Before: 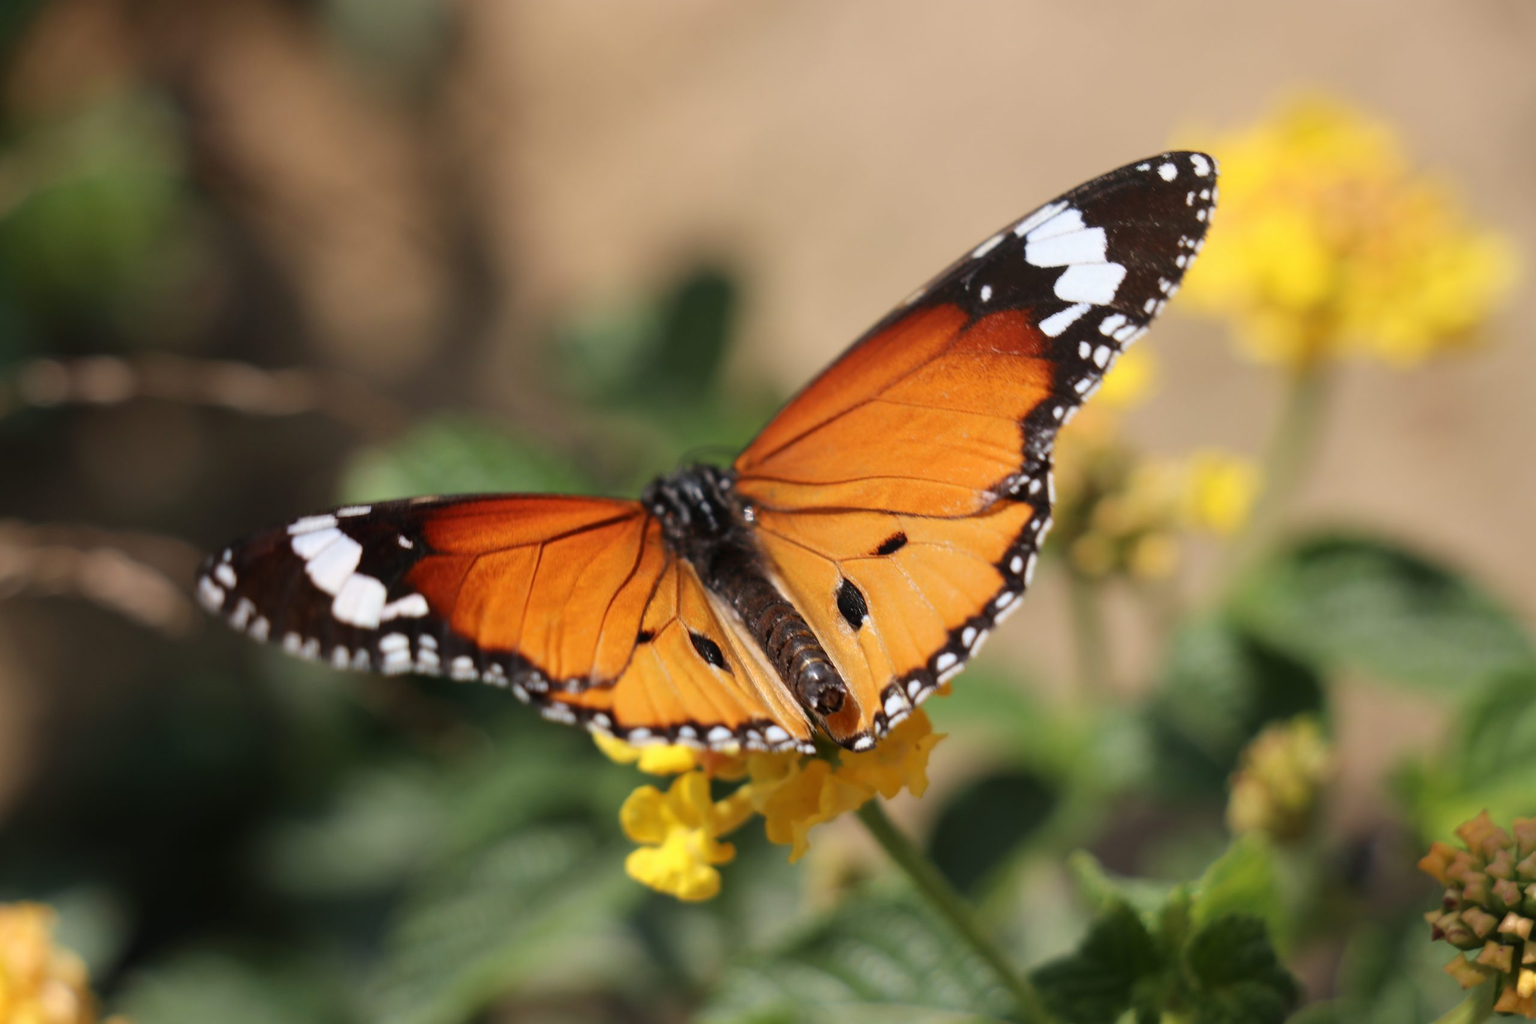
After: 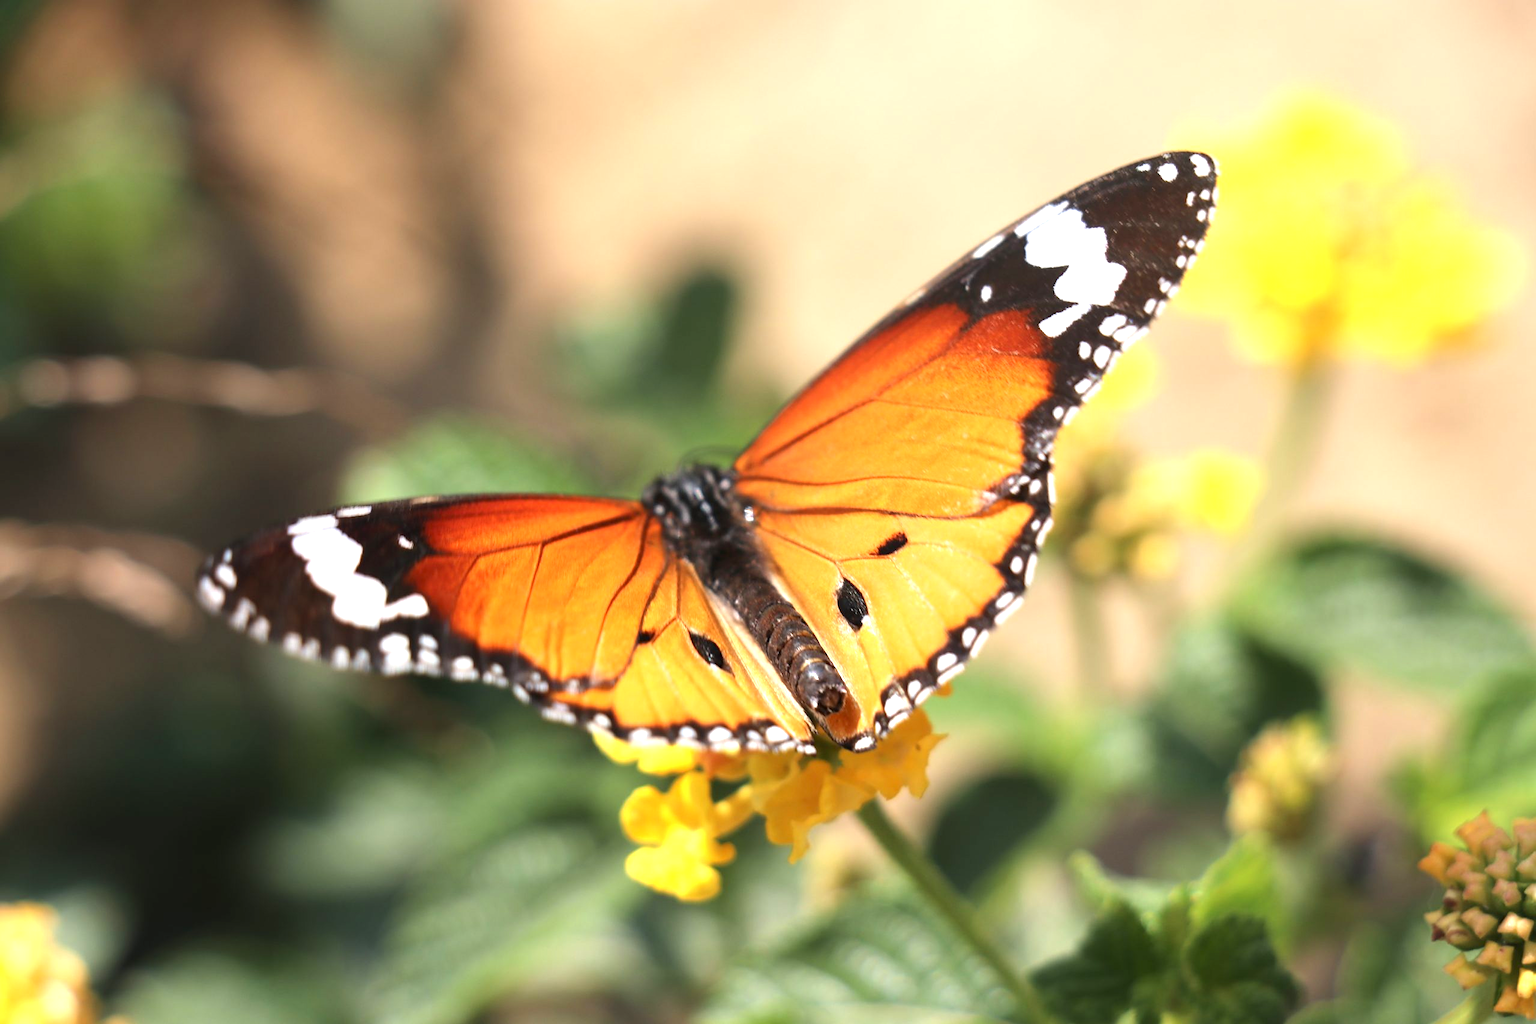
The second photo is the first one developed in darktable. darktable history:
exposure: black level correction 0, exposure 1.095 EV, compensate highlight preservation false
sharpen: amount 0.203
